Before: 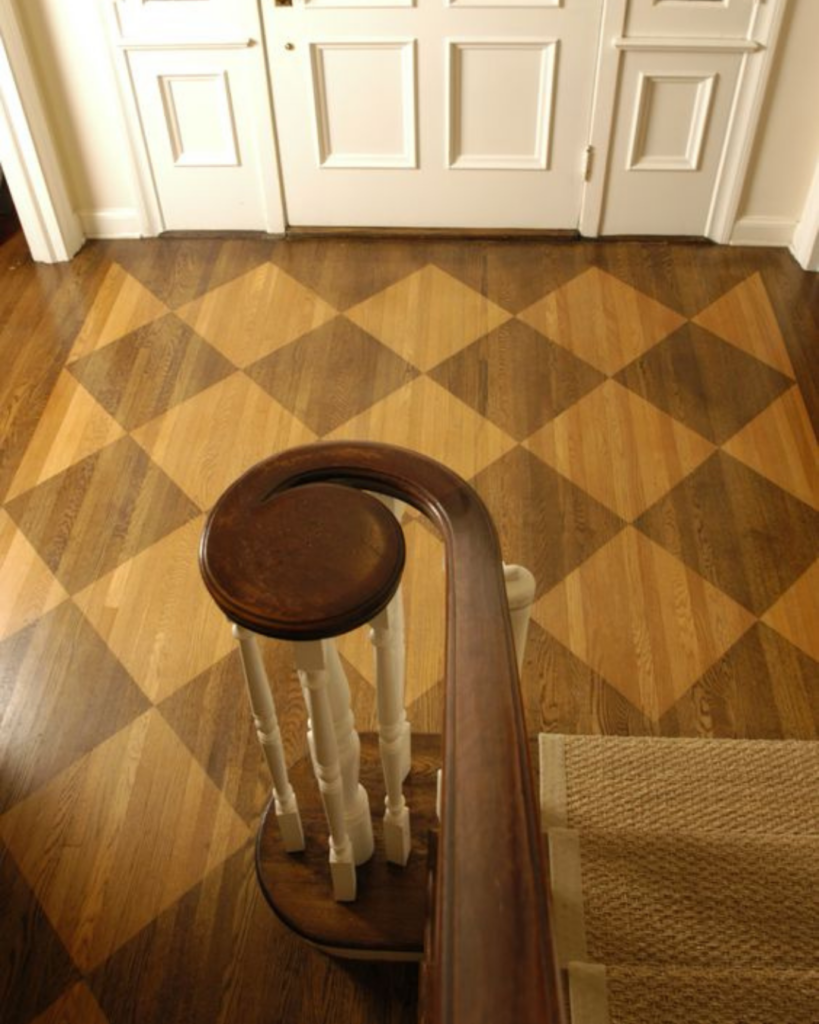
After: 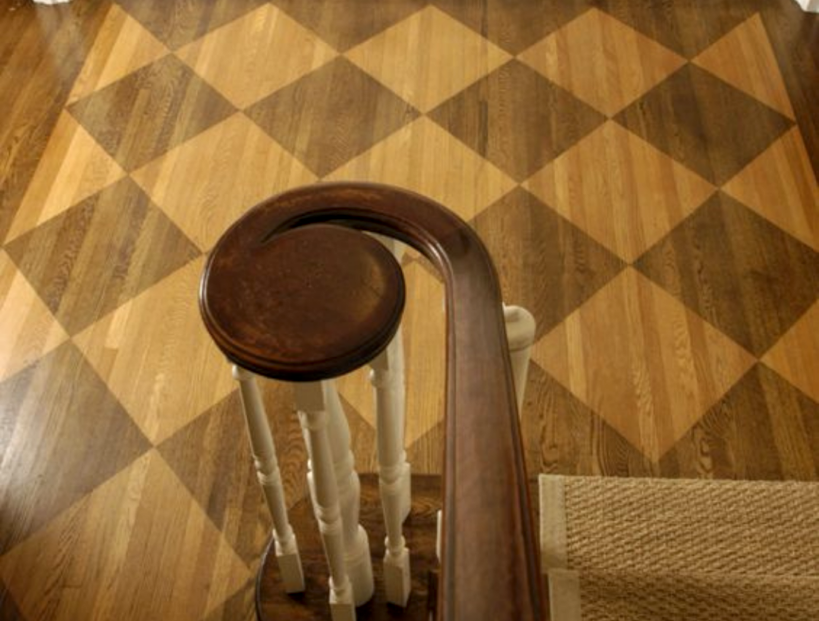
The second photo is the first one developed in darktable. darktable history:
crop and rotate: top 25.357%, bottom 13.942%
local contrast: on, module defaults
white balance: red 0.976, blue 1.04
